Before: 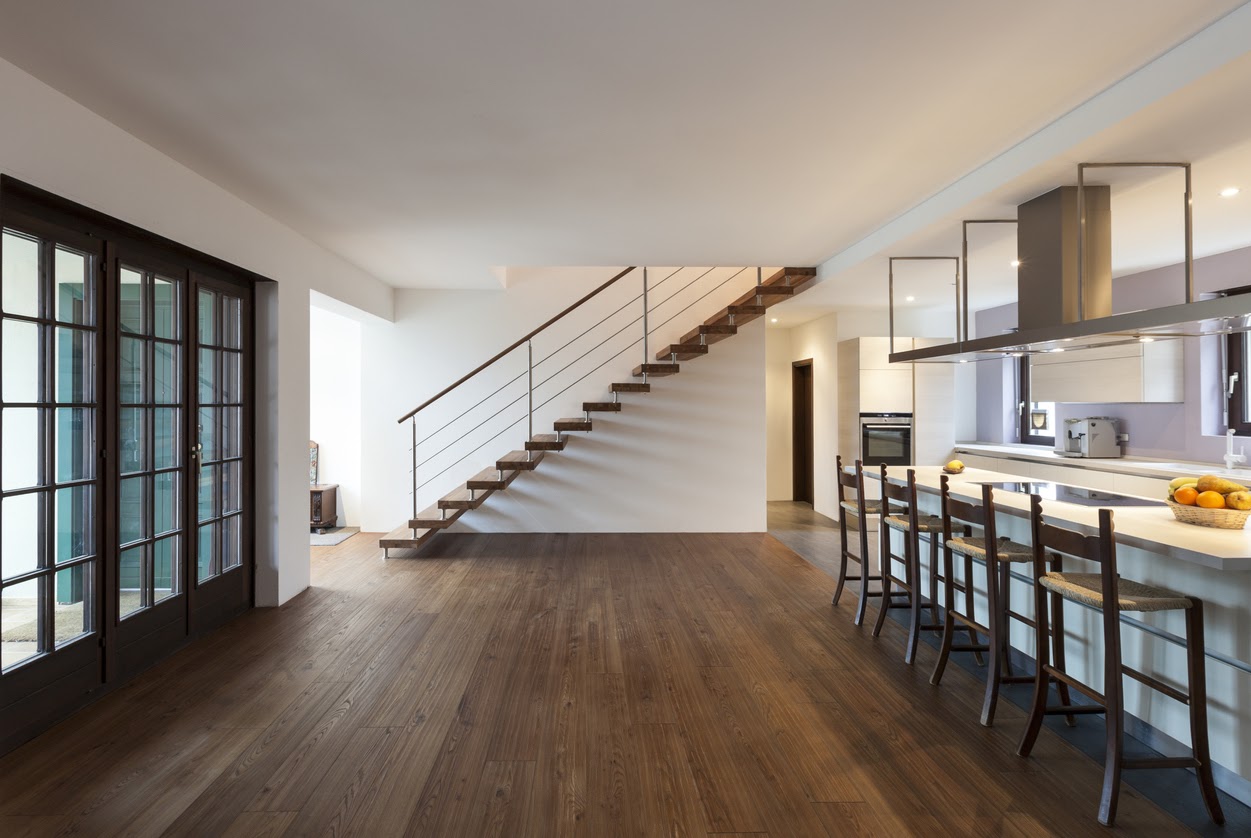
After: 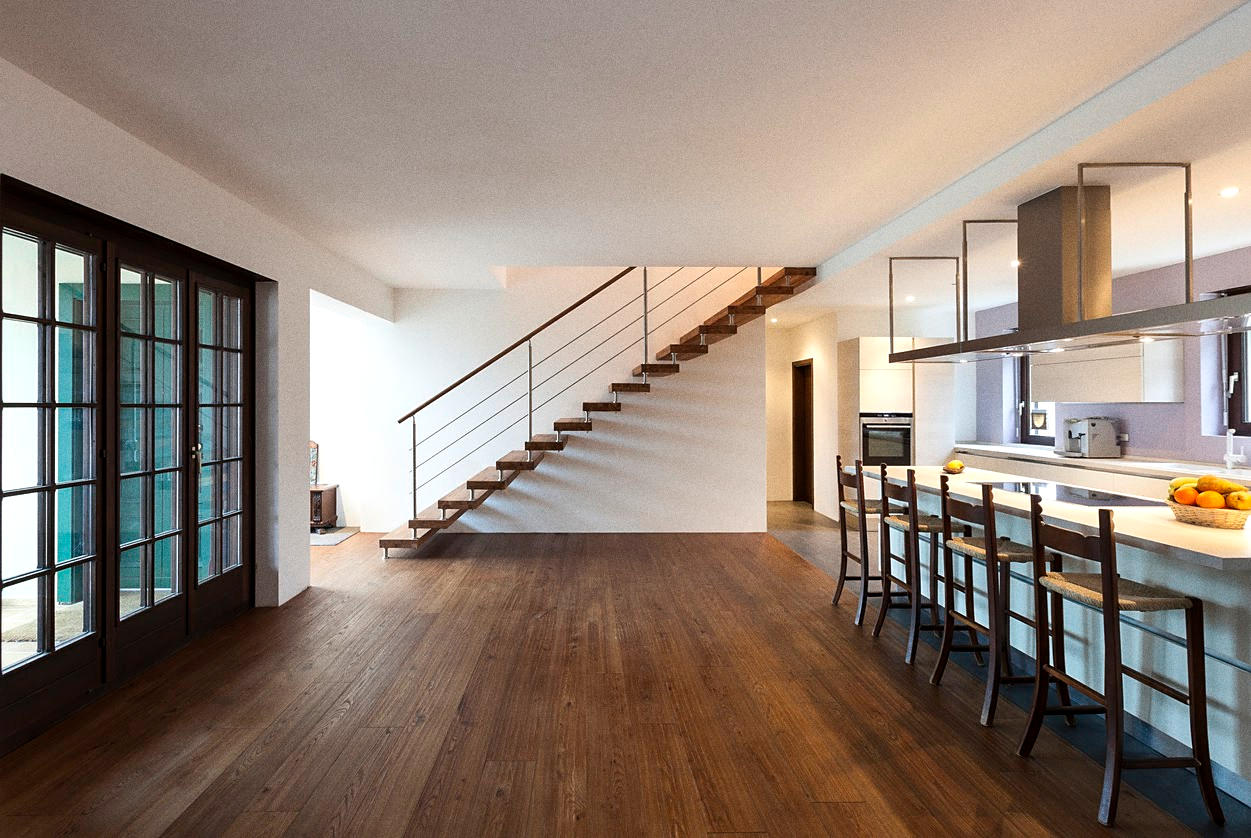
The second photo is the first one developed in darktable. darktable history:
sharpen: radius 1.559, amount 0.373, threshold 1.271
grain: strength 26%
color balance: contrast 8.5%, output saturation 105%
